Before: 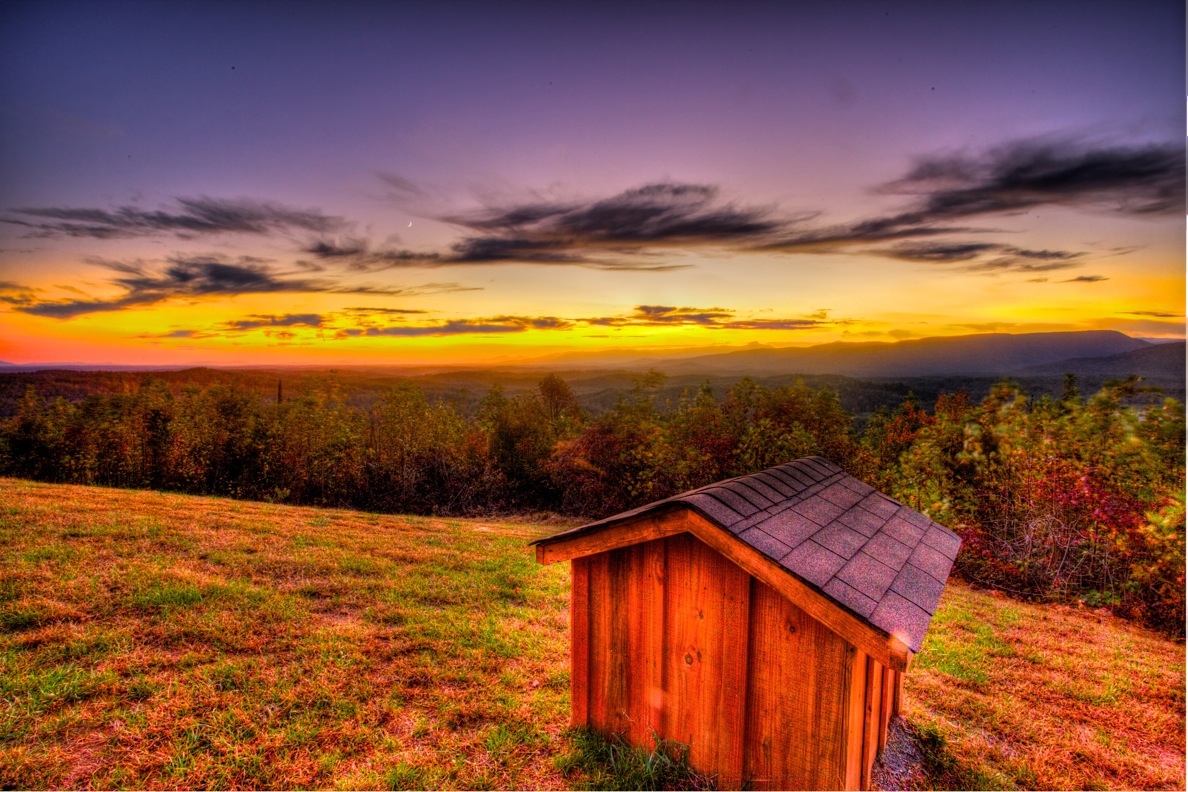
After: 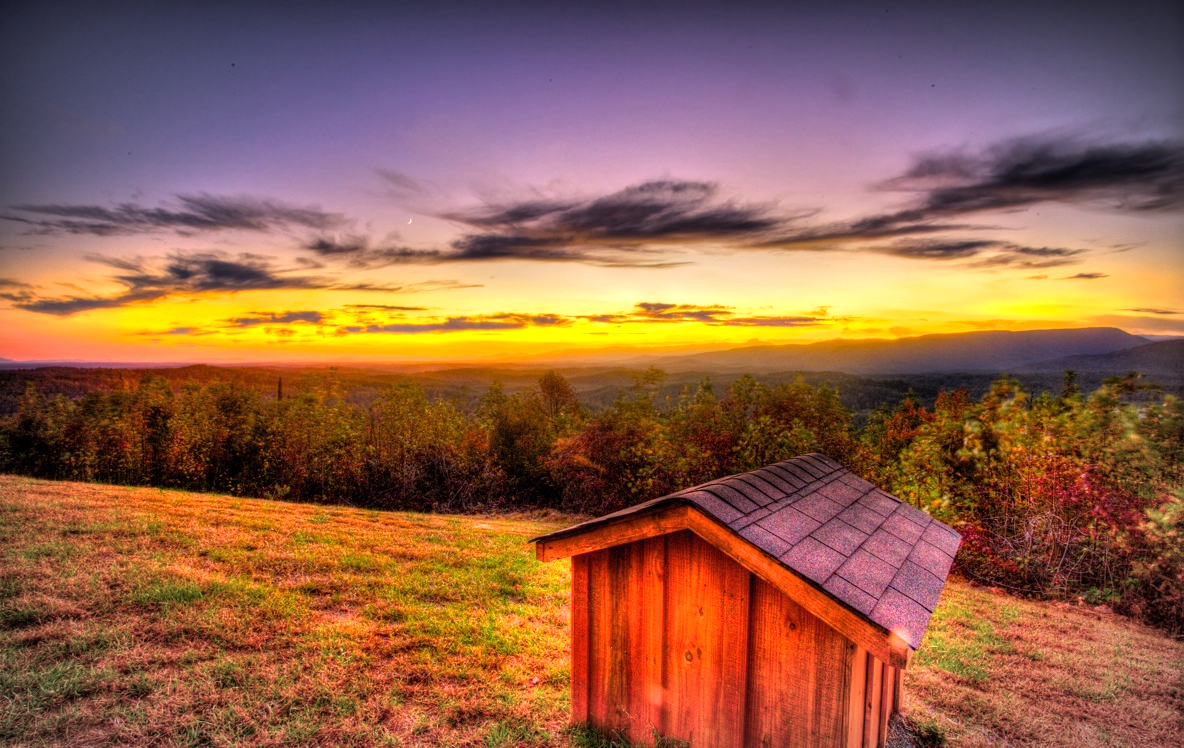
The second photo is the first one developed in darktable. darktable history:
crop: top 0.448%, right 0.264%, bottom 5.045%
exposure: exposure 0.515 EV, compensate highlight preservation false
vignetting: automatic ratio true
